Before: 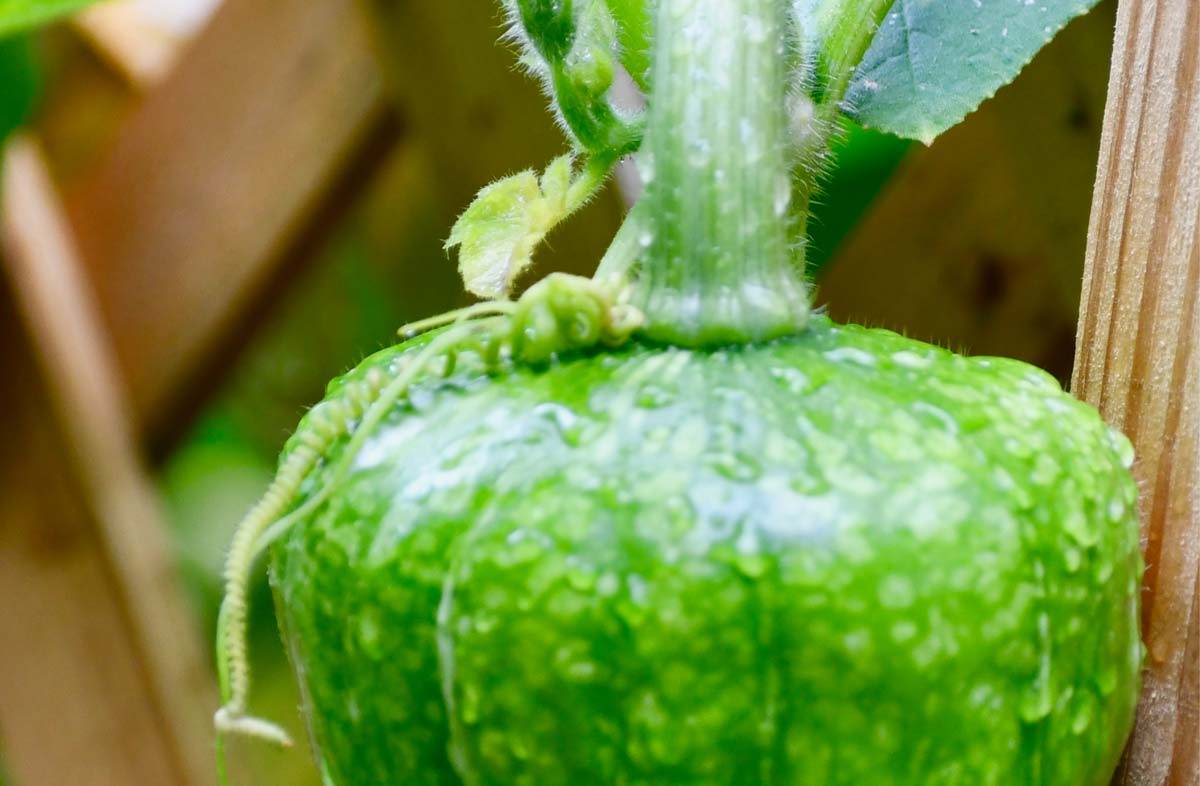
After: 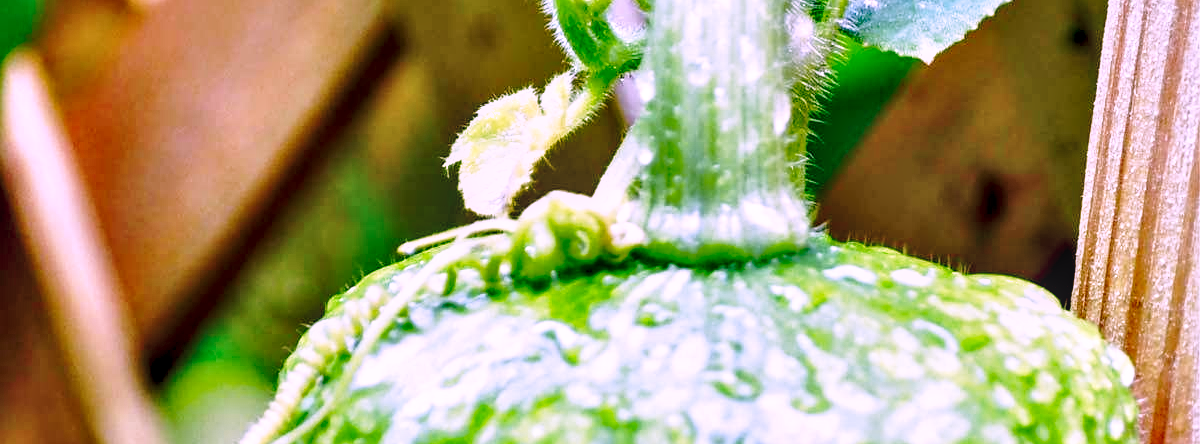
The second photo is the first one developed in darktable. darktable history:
sharpen: amount 0.217
local contrast: on, module defaults
color correction: highlights a* 15.89, highlights b* -20.13
contrast equalizer: y [[0.6 ×6], [0.55 ×6], [0 ×6], [0 ×6], [0 ×6]]
shadows and highlights: on, module defaults
crop and rotate: top 10.502%, bottom 32.998%
base curve: curves: ch0 [(0, 0) (0.028, 0.03) (0.121, 0.232) (0.46, 0.748) (0.859, 0.968) (1, 1)], preserve colors none
tone equalizer: on, module defaults
